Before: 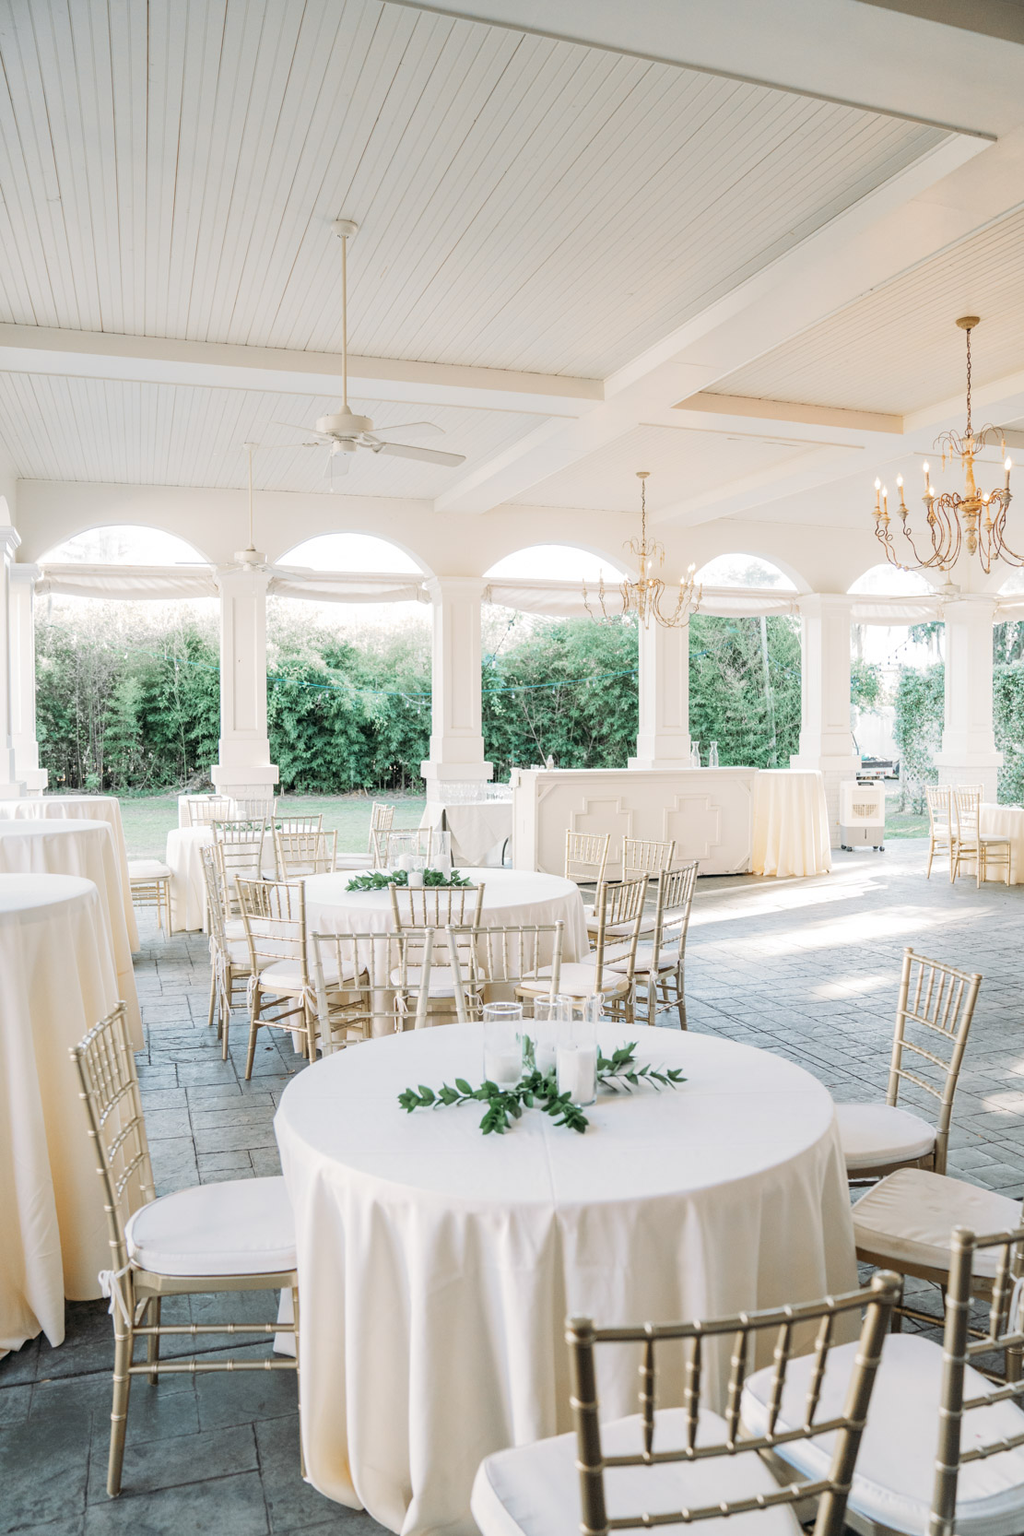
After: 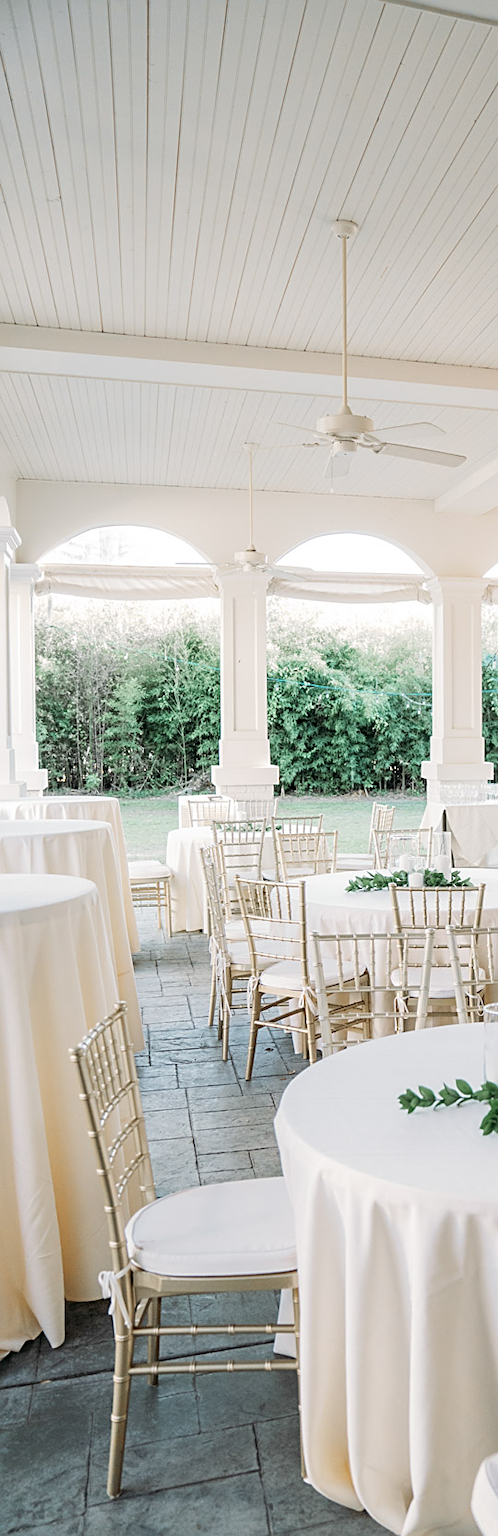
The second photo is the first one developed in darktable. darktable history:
crop and rotate: left 0.063%, top 0%, right 51.28%
sharpen: on, module defaults
